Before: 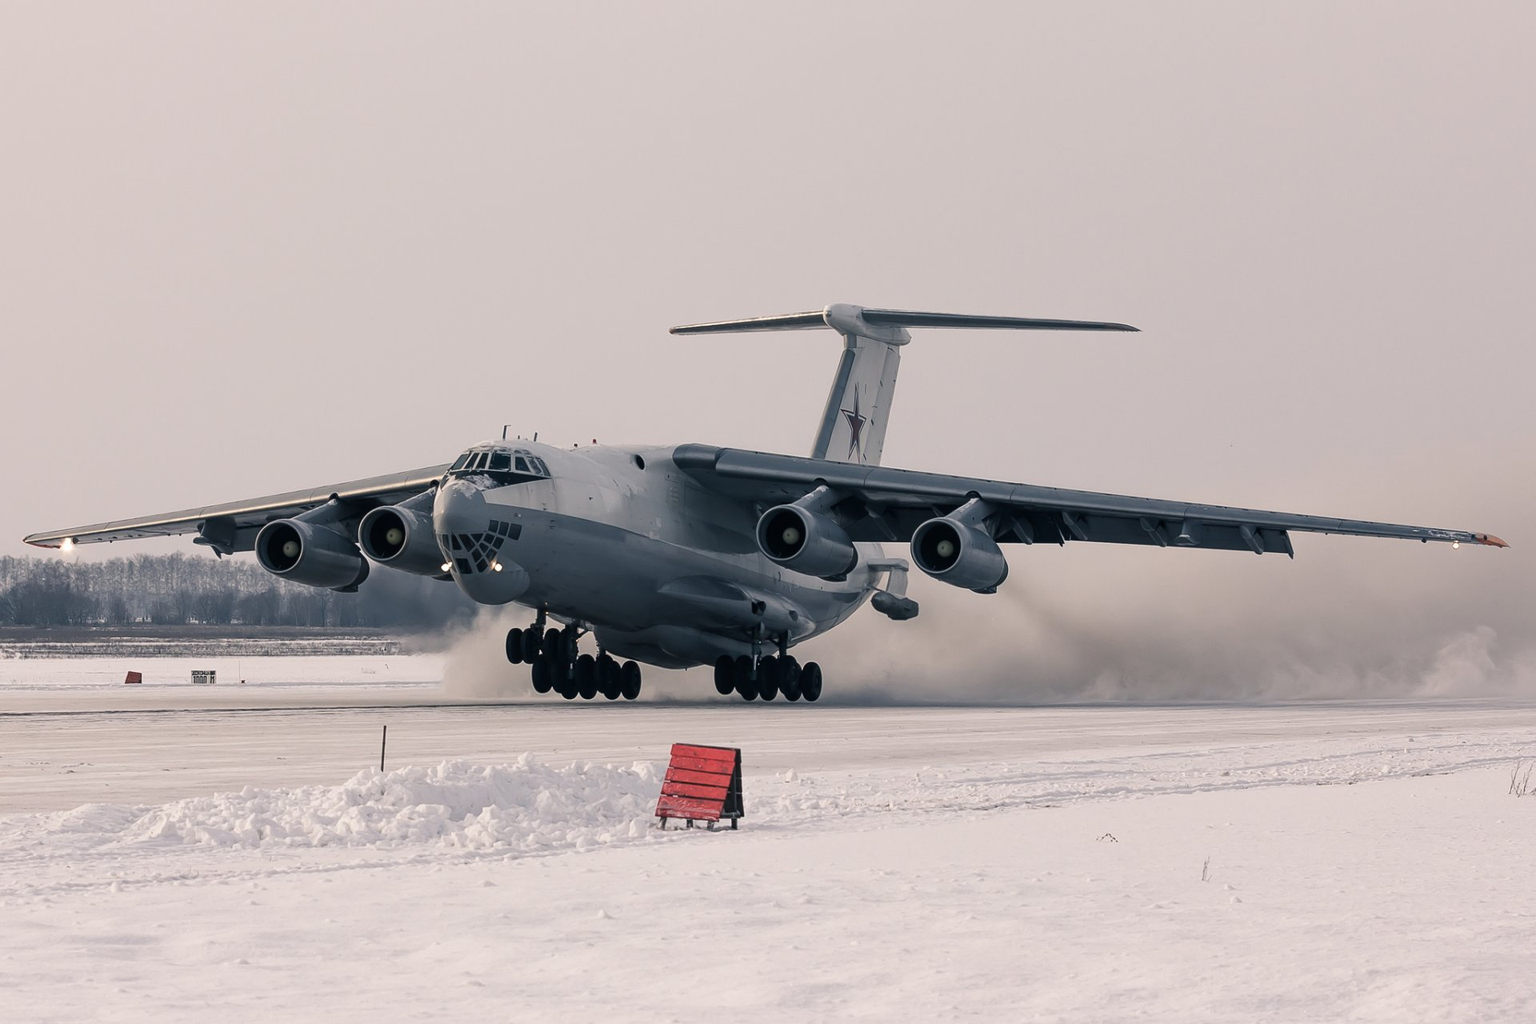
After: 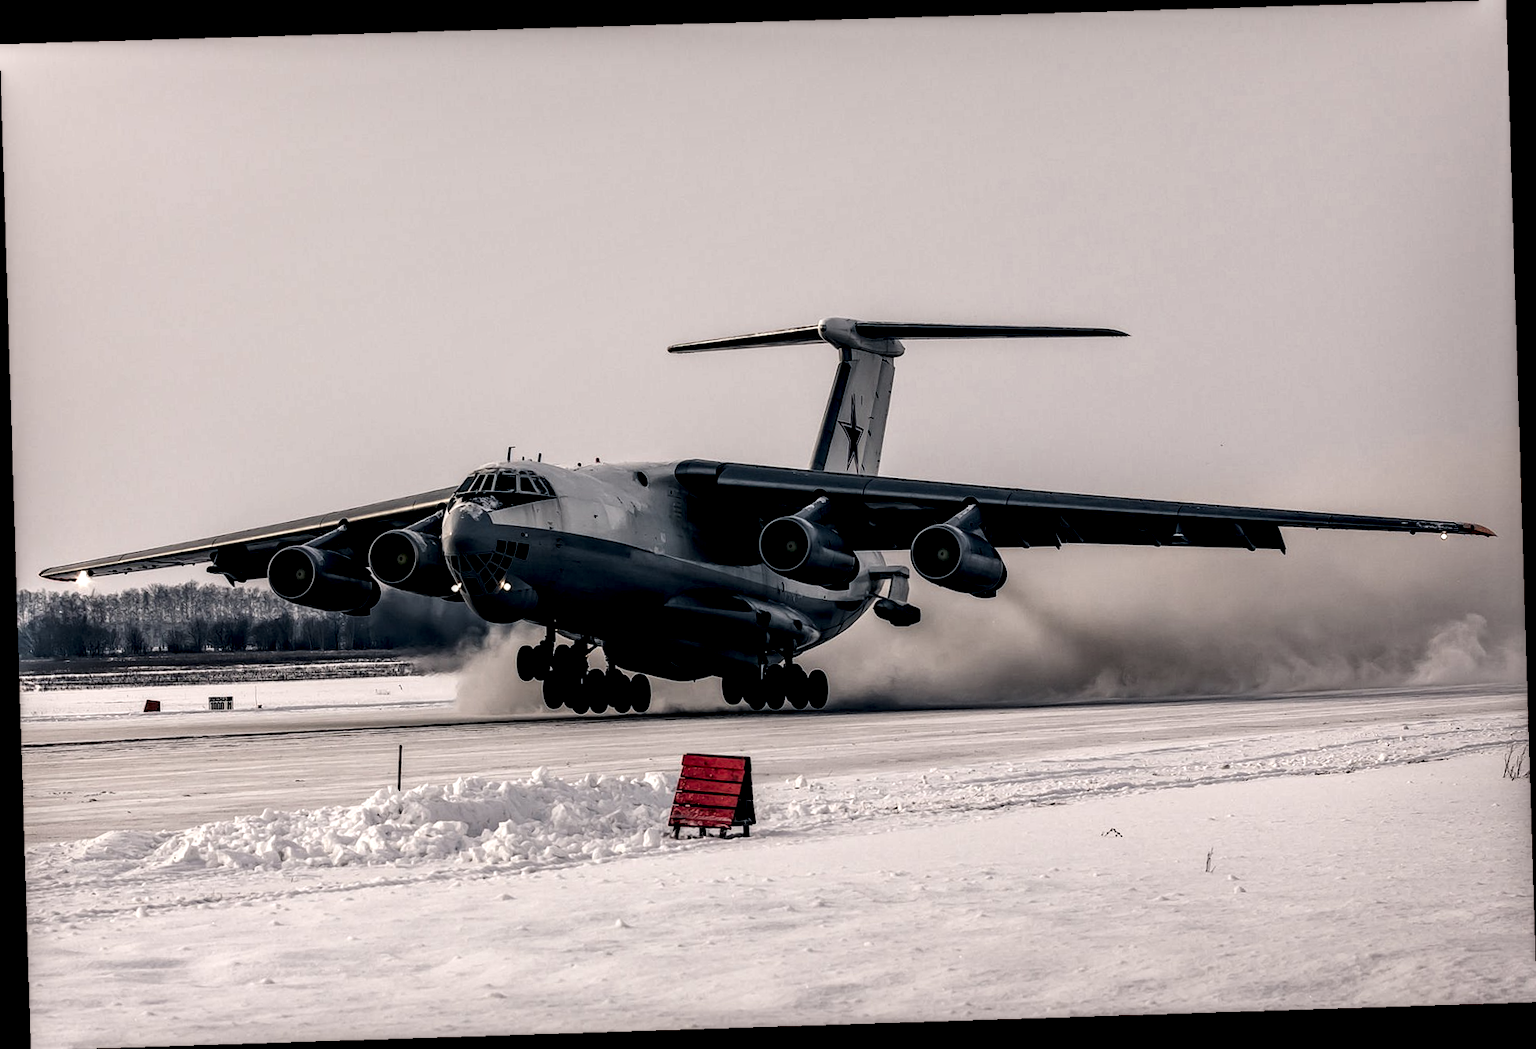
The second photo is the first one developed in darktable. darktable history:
local contrast: shadows 185%, detail 225%
rotate and perspective: rotation -1.77°, lens shift (horizontal) 0.004, automatic cropping off
